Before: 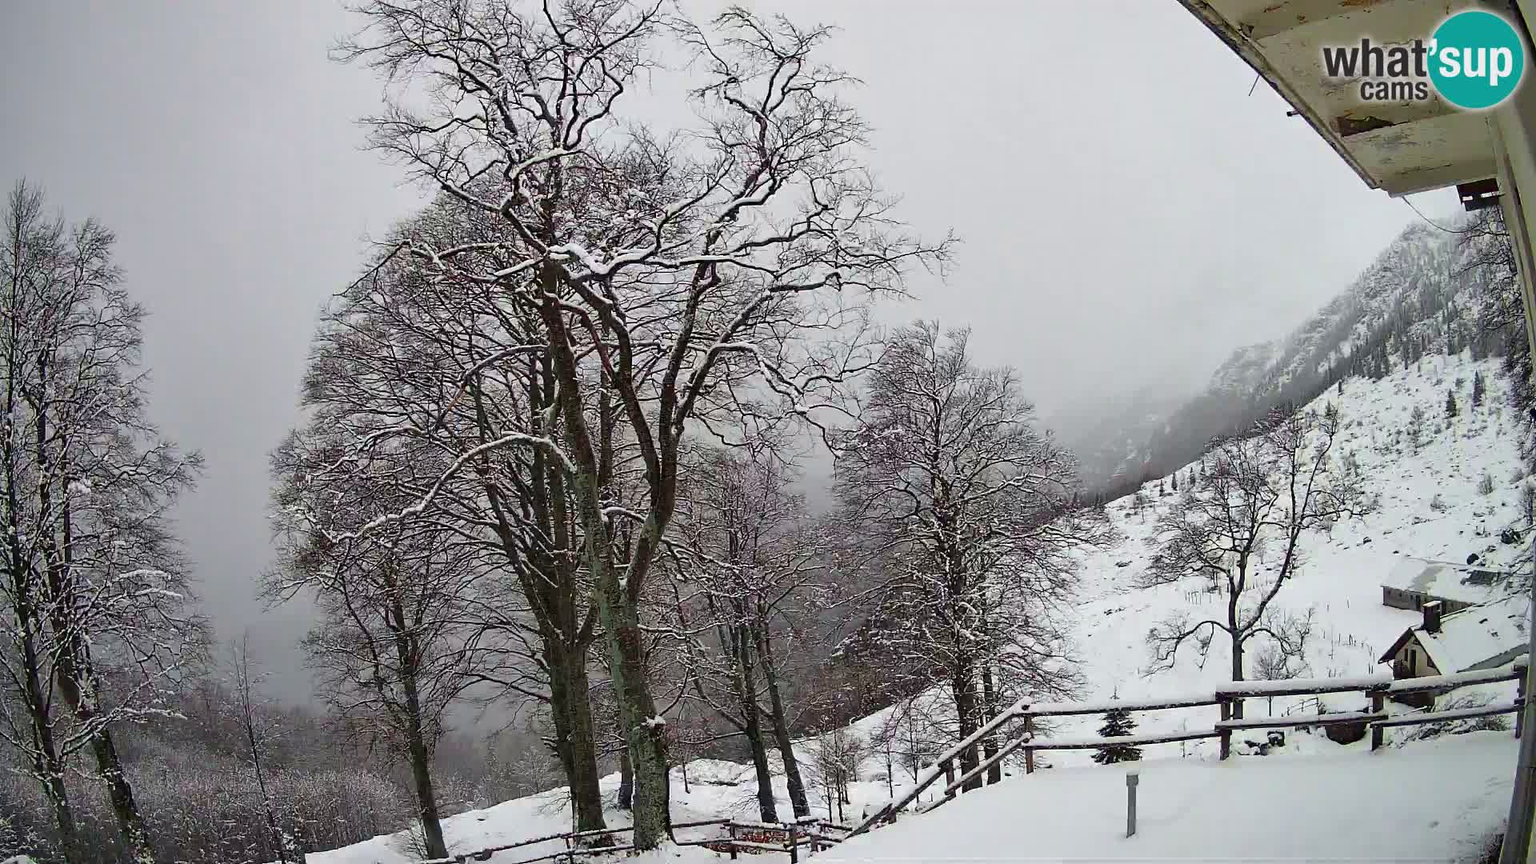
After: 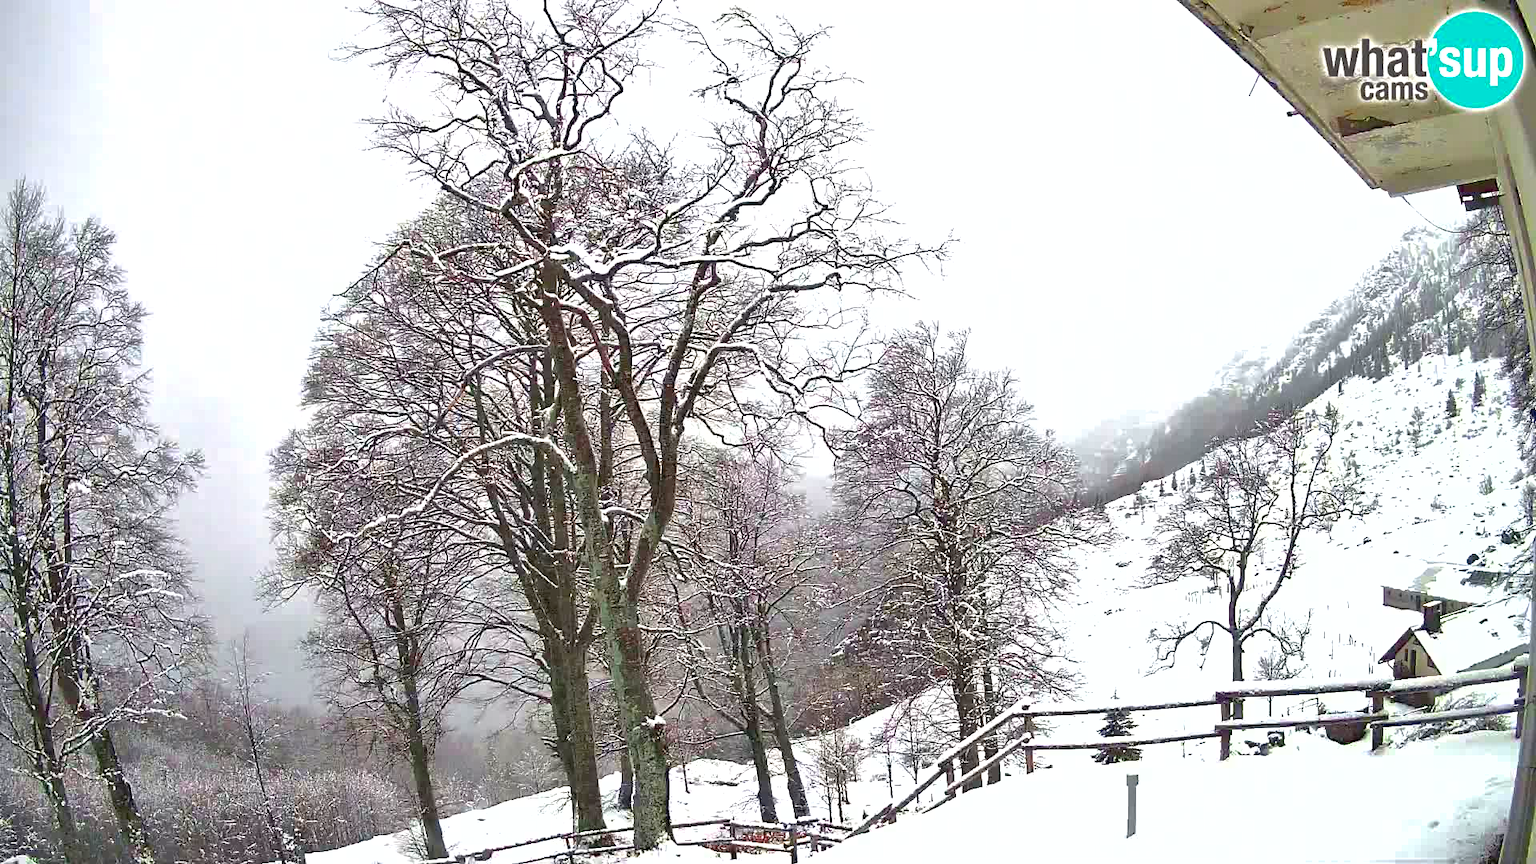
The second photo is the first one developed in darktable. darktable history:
exposure: black level correction 0, exposure 1.278 EV, compensate highlight preservation false
shadows and highlights: on, module defaults
